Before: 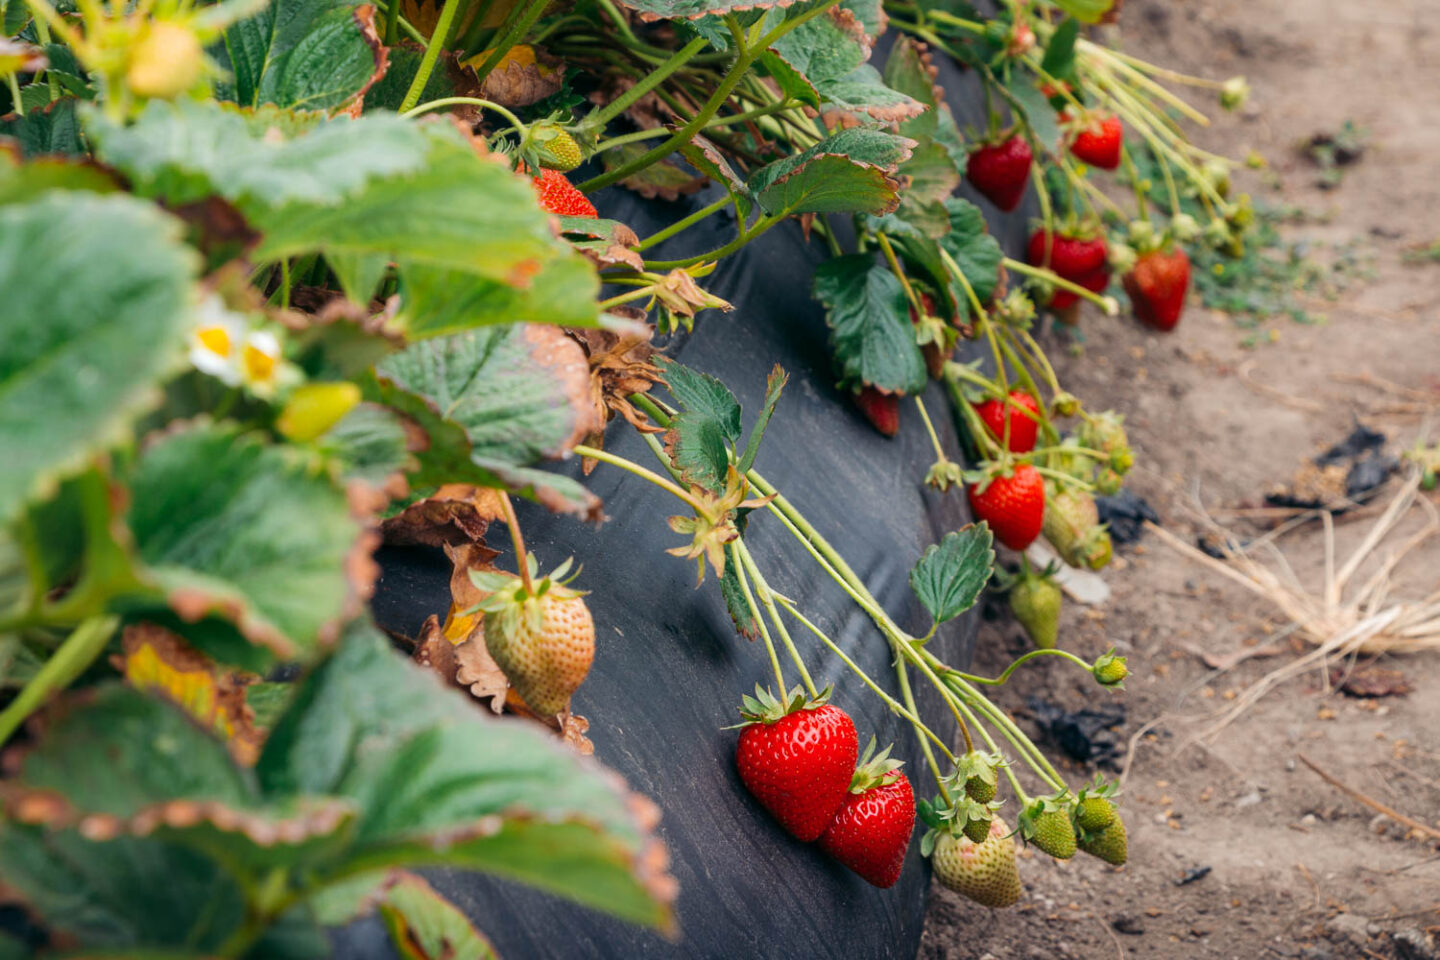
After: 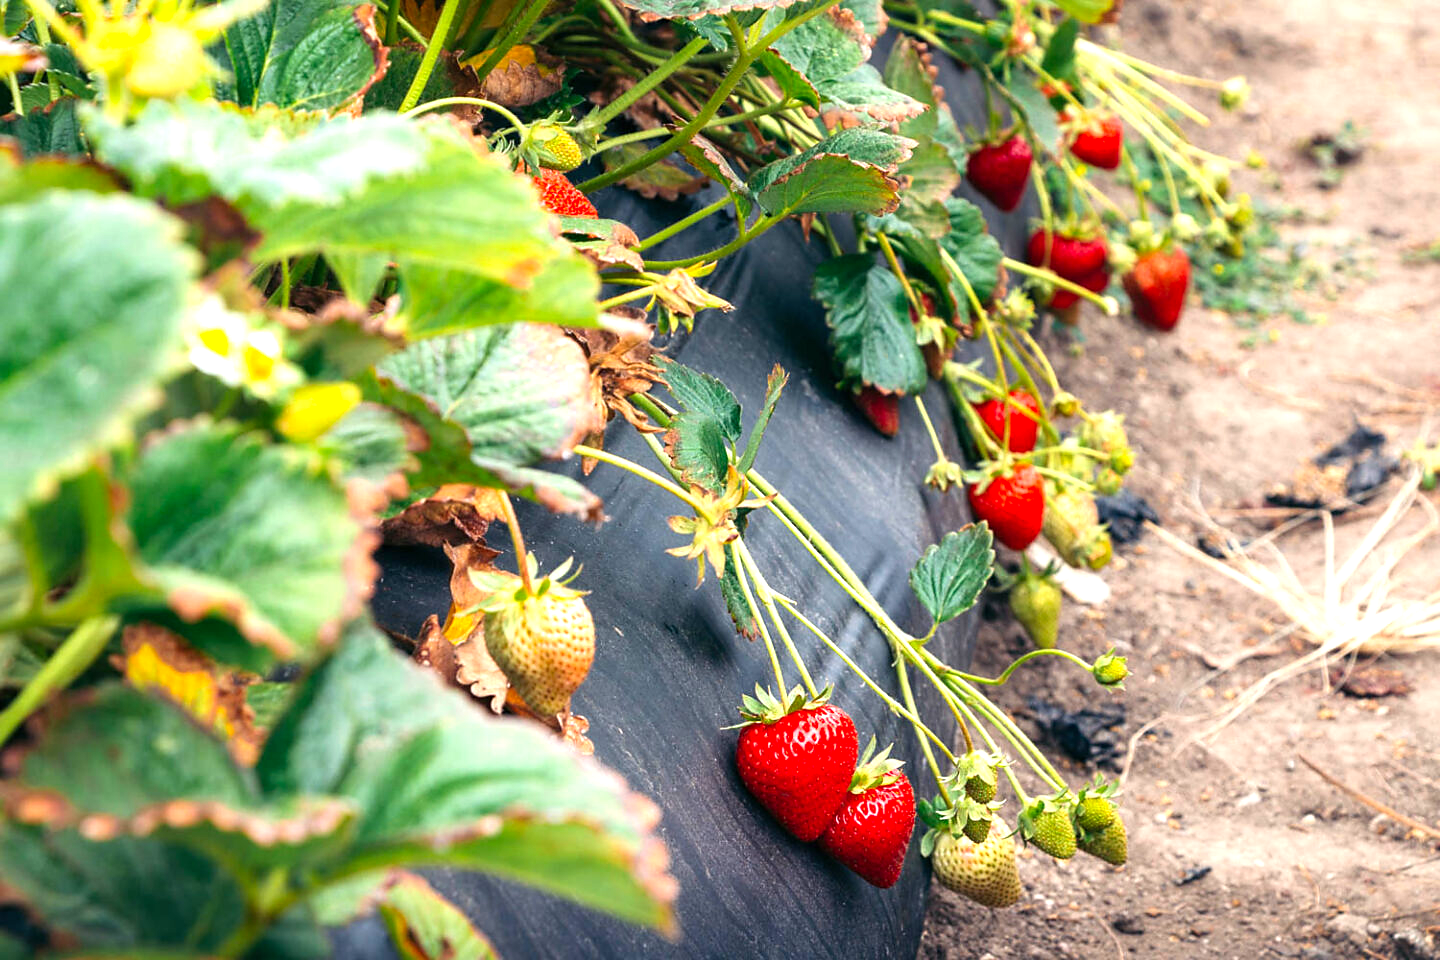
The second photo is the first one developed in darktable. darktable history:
sharpen: radius 1.609, amount 0.37, threshold 1.33
levels: levels [0, 0.374, 0.749]
